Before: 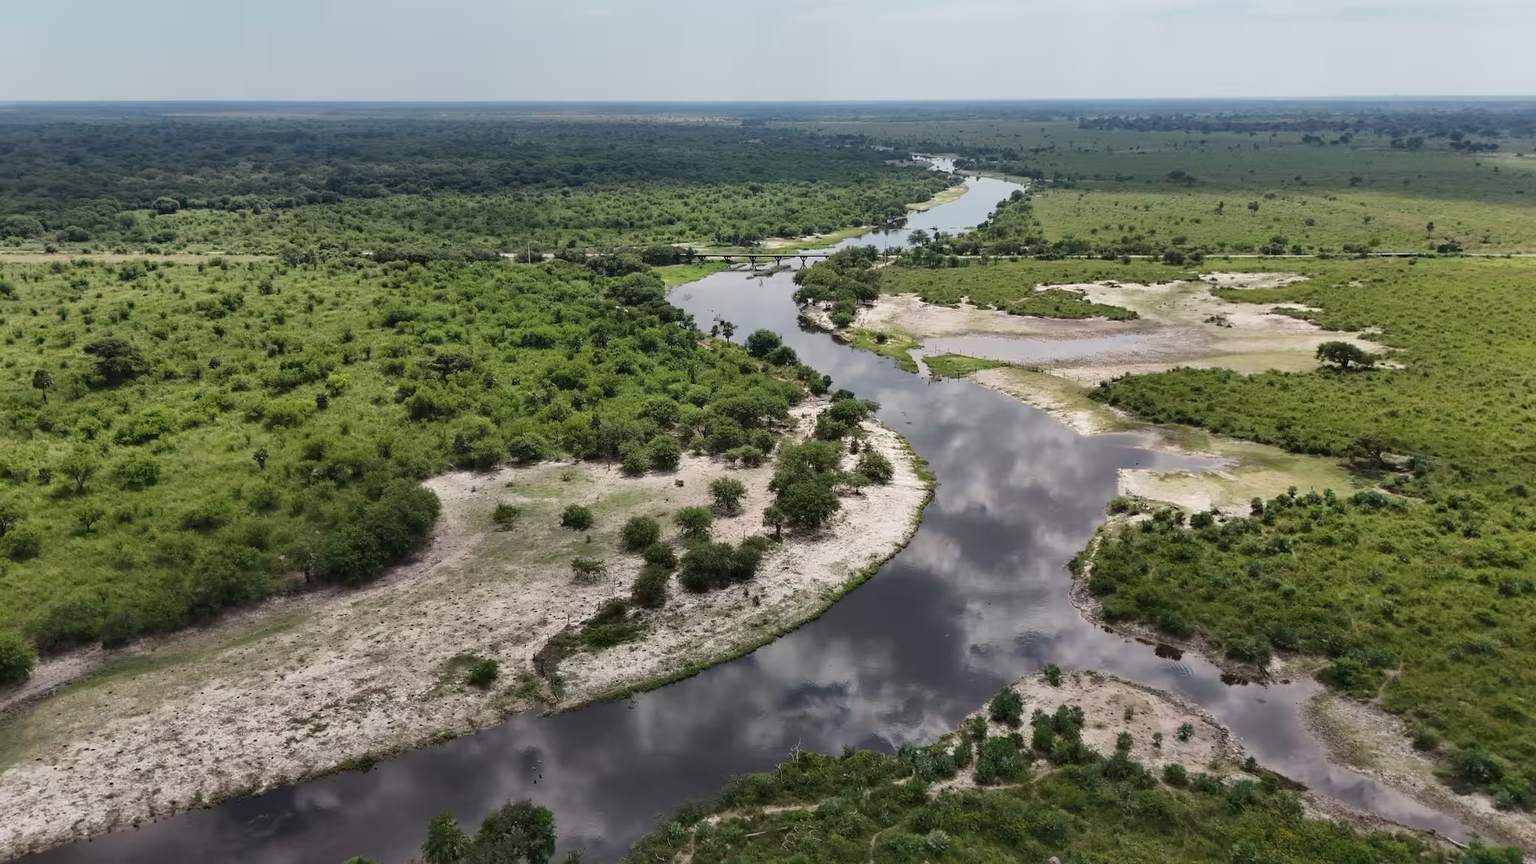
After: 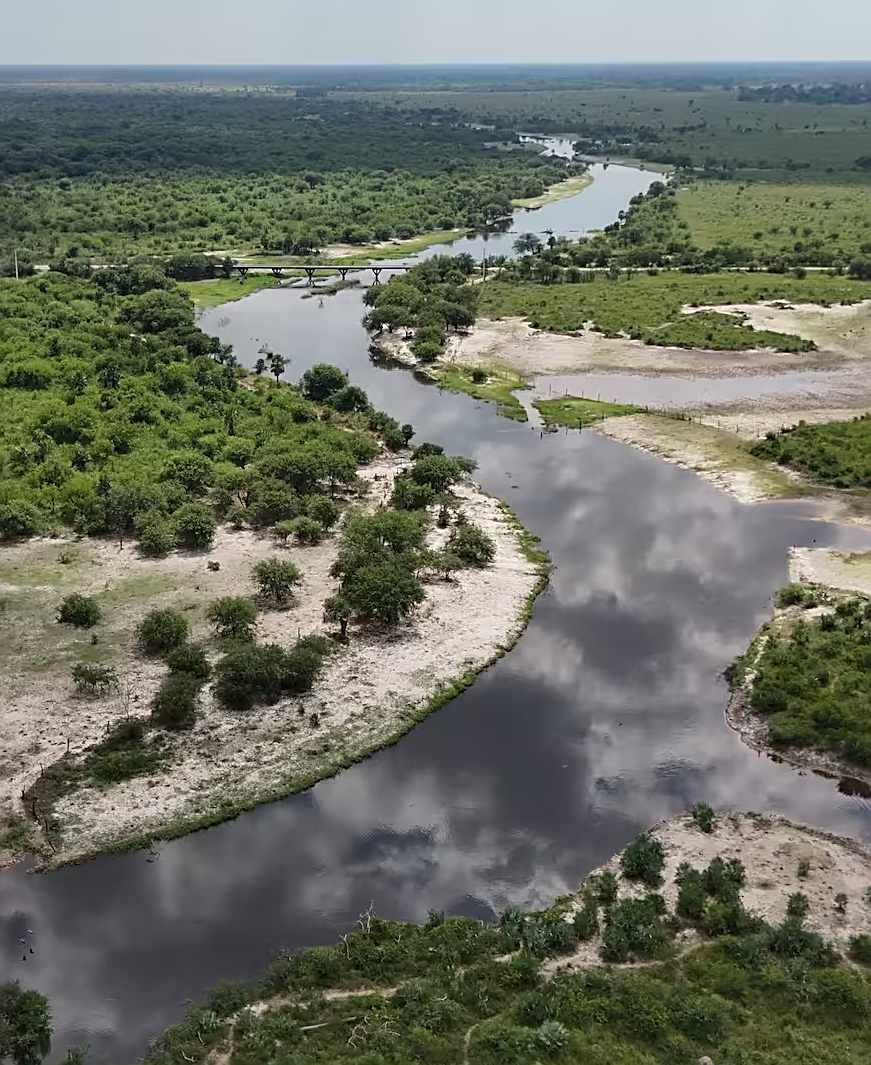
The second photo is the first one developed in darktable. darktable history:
crop: left 33.678%, top 6.063%, right 23.068%
sharpen: on, module defaults
